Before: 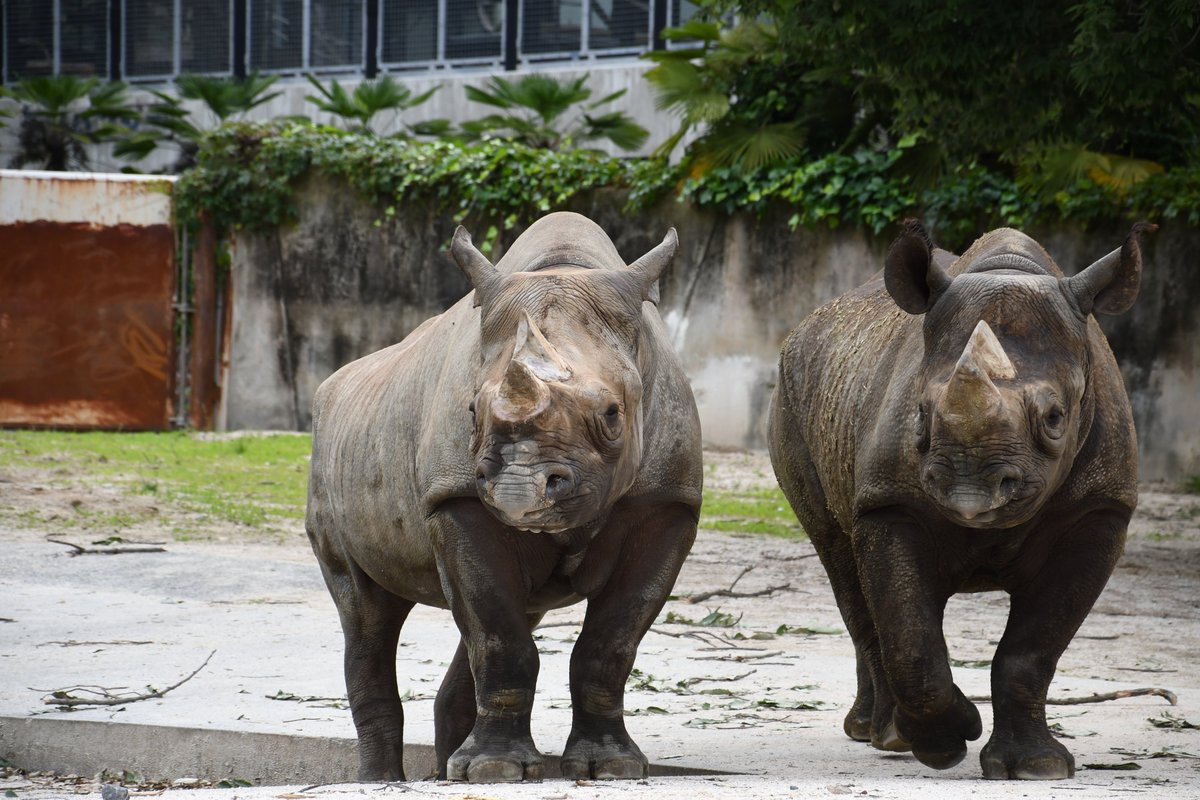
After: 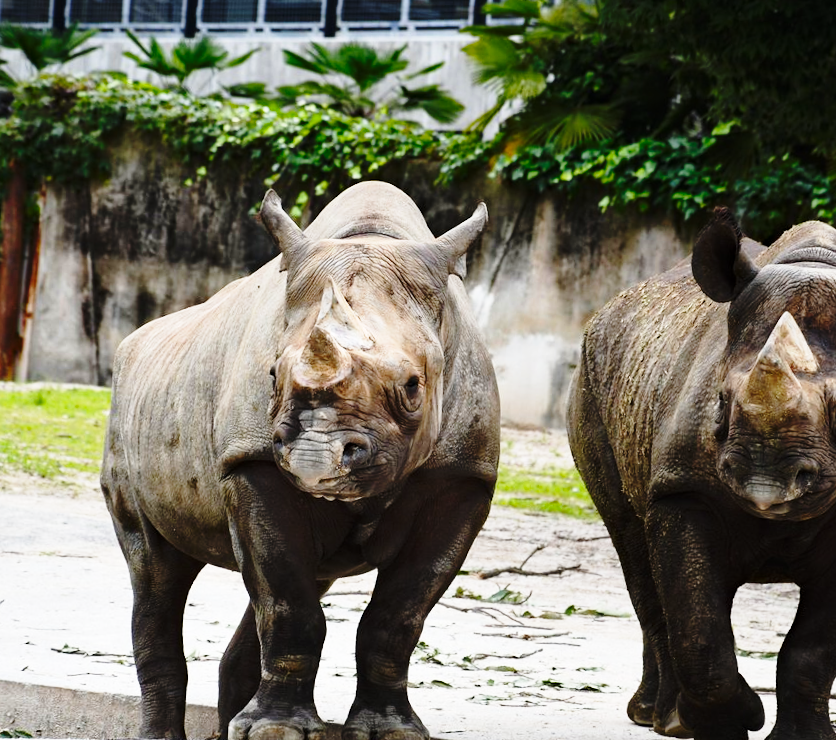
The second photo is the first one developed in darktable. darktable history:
haze removal: compatibility mode true, adaptive false
crop and rotate: angle -3.09°, left 13.955%, top 0.015%, right 10.81%, bottom 0.067%
base curve: curves: ch0 [(0, 0) (0.04, 0.03) (0.133, 0.232) (0.448, 0.748) (0.843, 0.968) (1, 1)], preserve colors none
